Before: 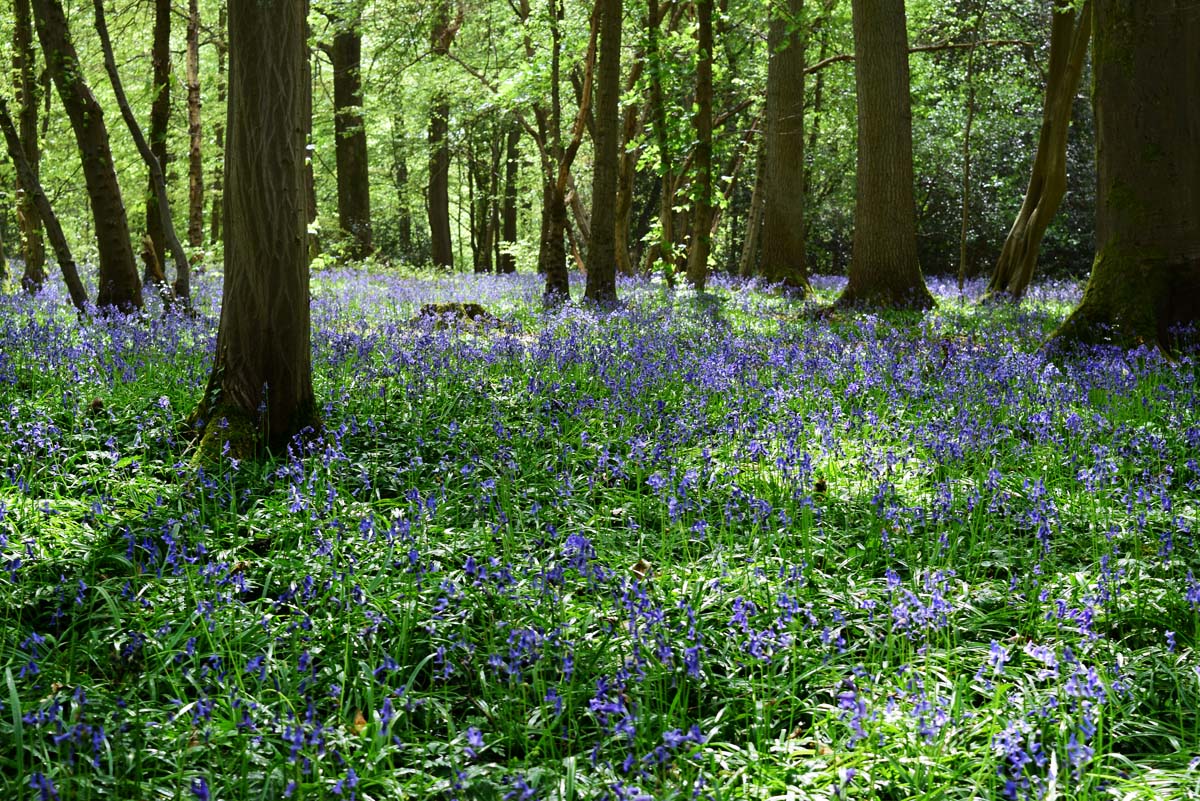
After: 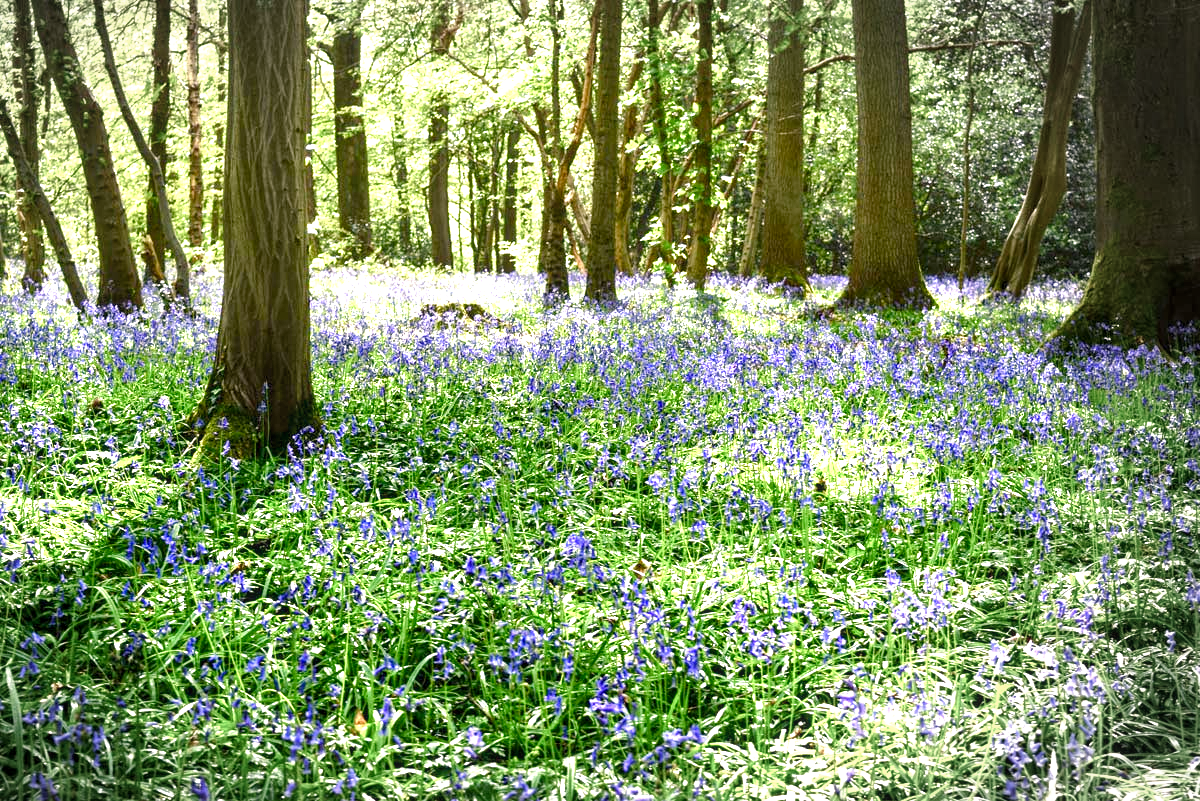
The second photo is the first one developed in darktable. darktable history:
exposure: black level correction 0.001, exposure 1.128 EV, compensate highlight preservation false
color balance rgb: power › hue 74.1°, highlights gain › chroma 3.265%, highlights gain › hue 57.23°, perceptual saturation grading › global saturation 0.227%, perceptual saturation grading › highlights -31.946%, perceptual saturation grading › mid-tones 5.064%, perceptual saturation grading › shadows 18.815%, perceptual brilliance grading › global brilliance 9.482%, perceptual brilliance grading › shadows 14.315%
vignetting: center (-0.148, 0.02), automatic ratio true, unbound false
local contrast: on, module defaults
